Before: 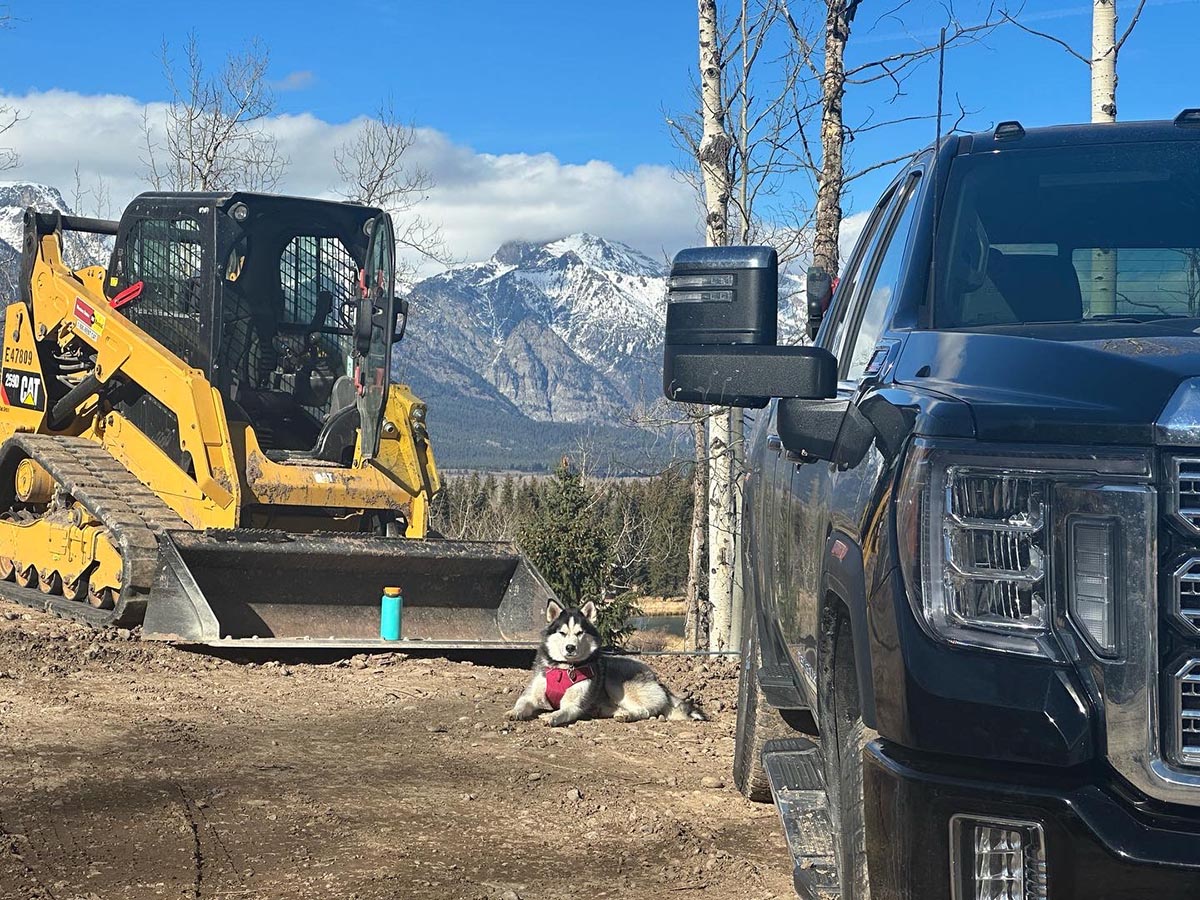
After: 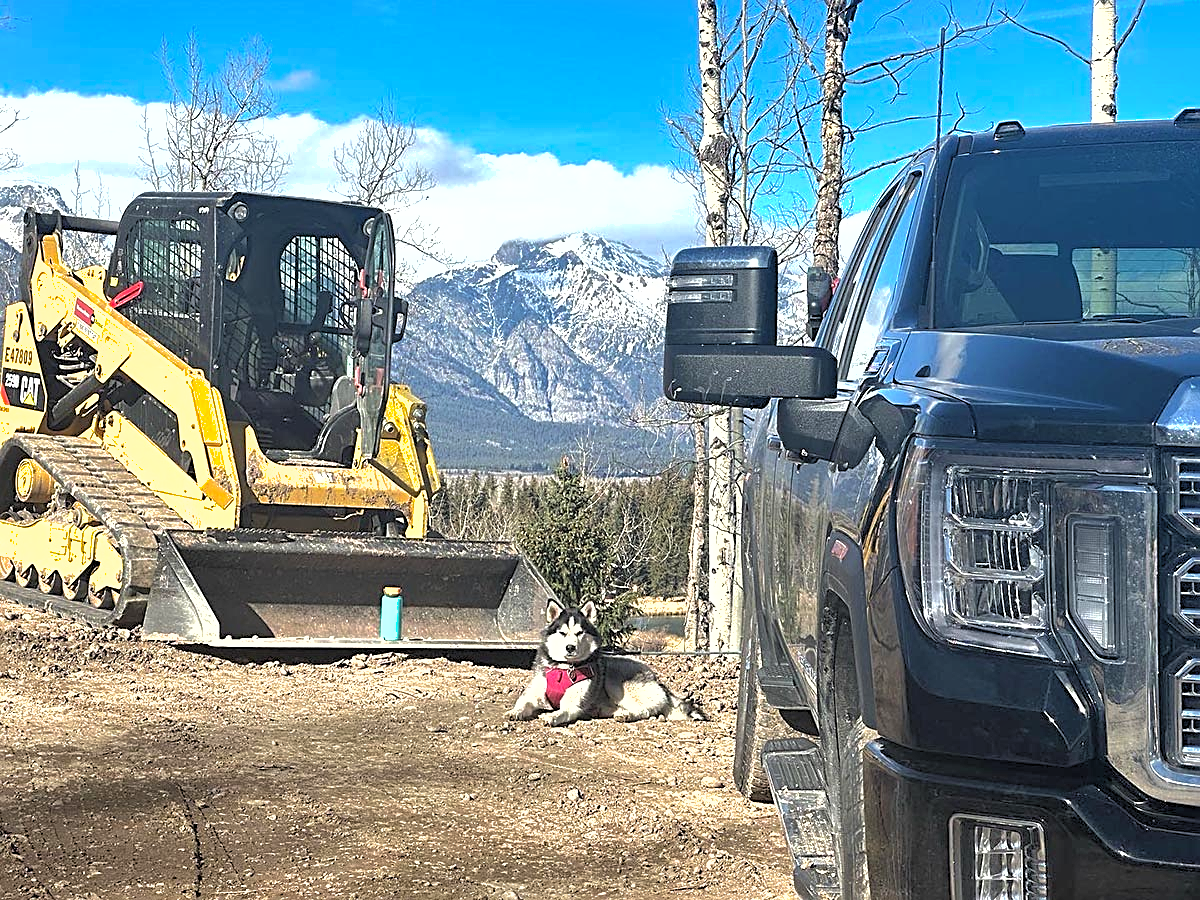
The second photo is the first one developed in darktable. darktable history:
levels: levels [0.062, 0.494, 0.925]
exposure: exposure 0.668 EV, compensate highlight preservation false
sharpen: on, module defaults
shadows and highlights: on, module defaults
